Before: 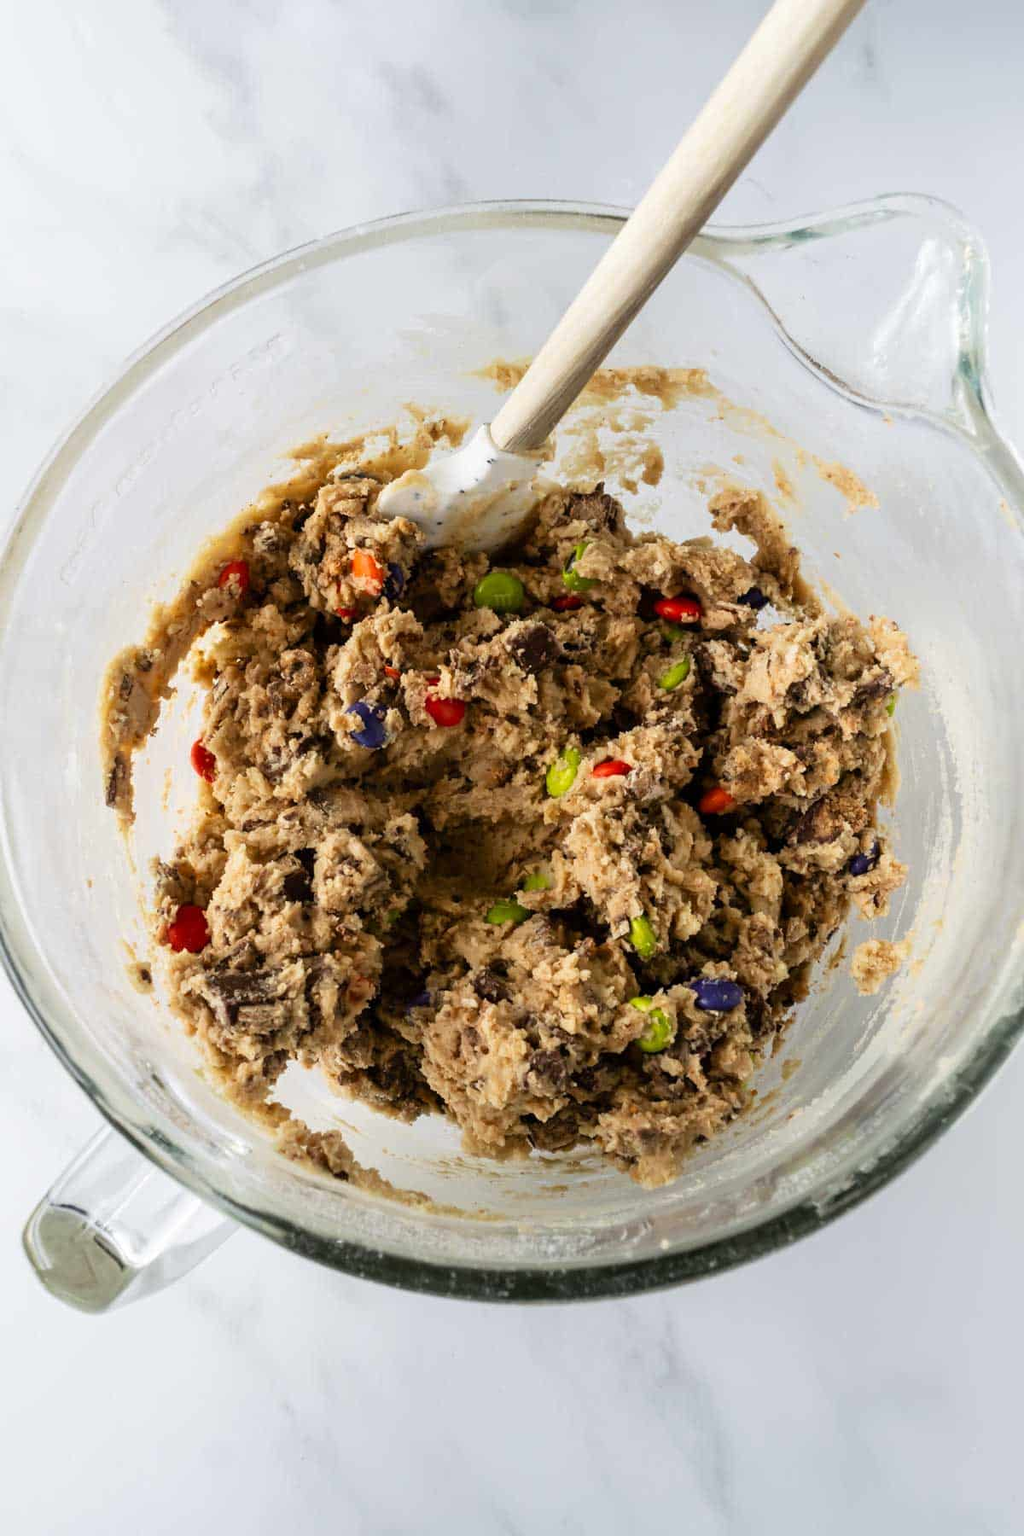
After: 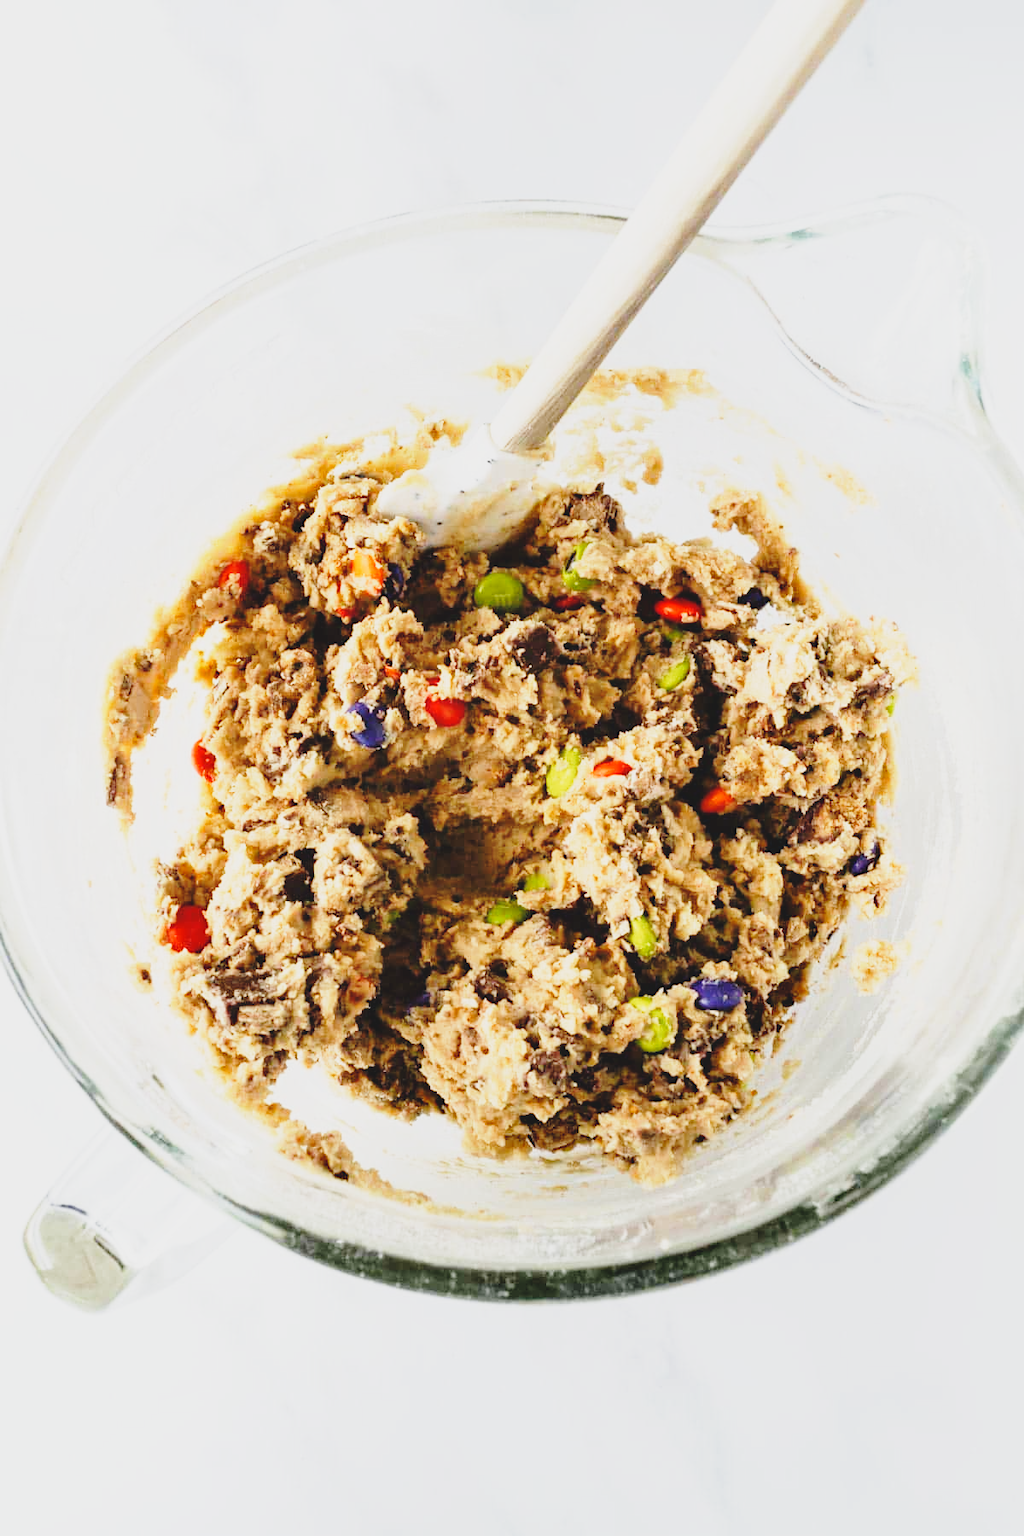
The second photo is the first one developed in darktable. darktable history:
base curve: curves: ch0 [(0, 0) (0.028, 0.03) (0.105, 0.232) (0.387, 0.748) (0.754, 0.968) (1, 1)], fusion 1, exposure shift 0.576, preserve colors none
contrast brightness saturation: contrast -0.15, brightness 0.05, saturation -0.12
